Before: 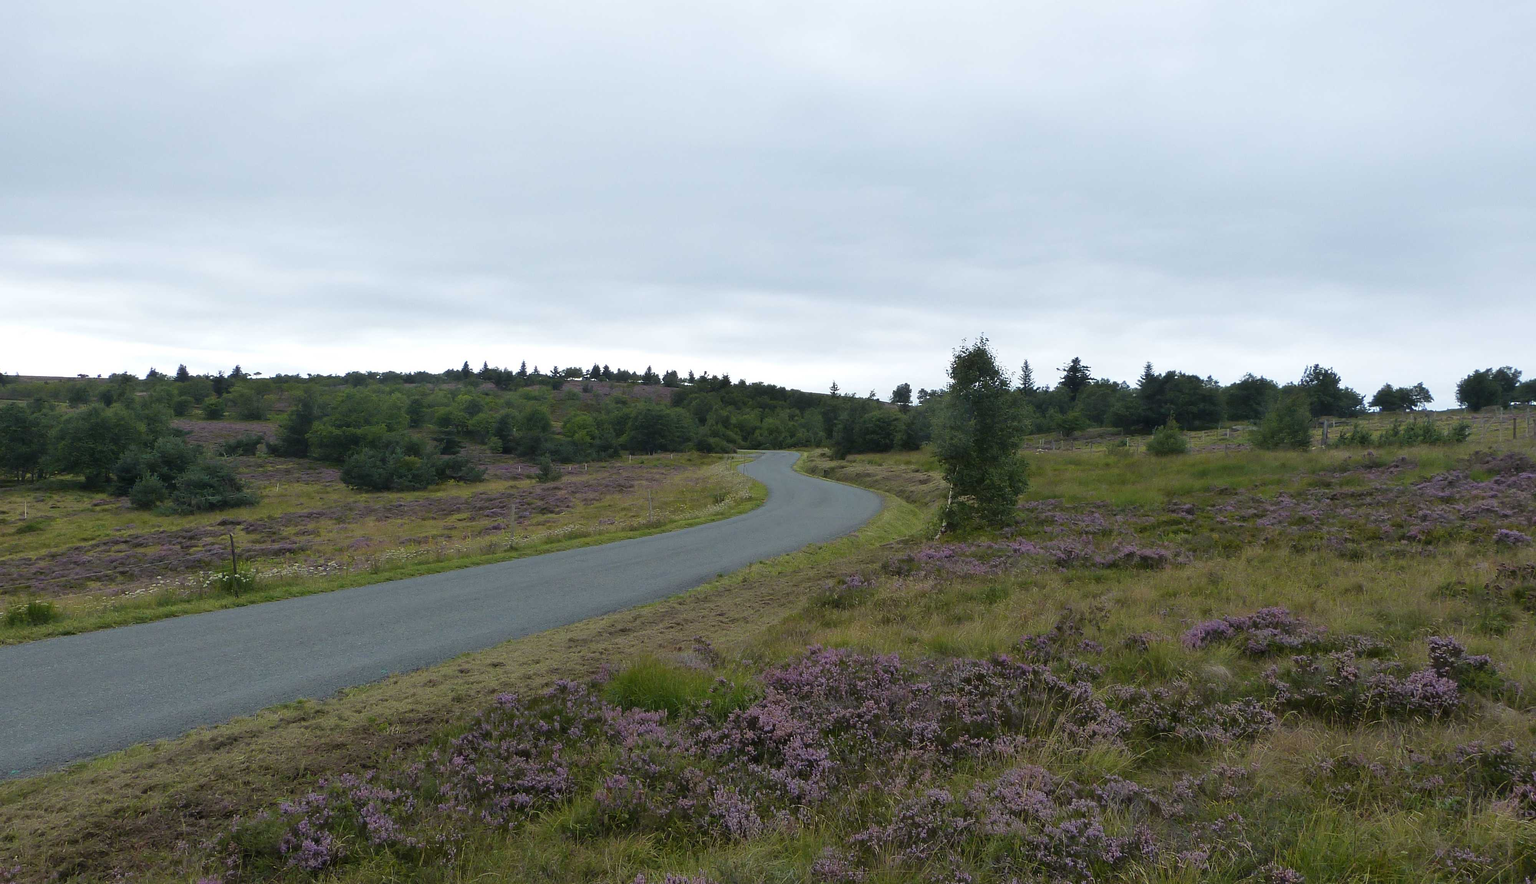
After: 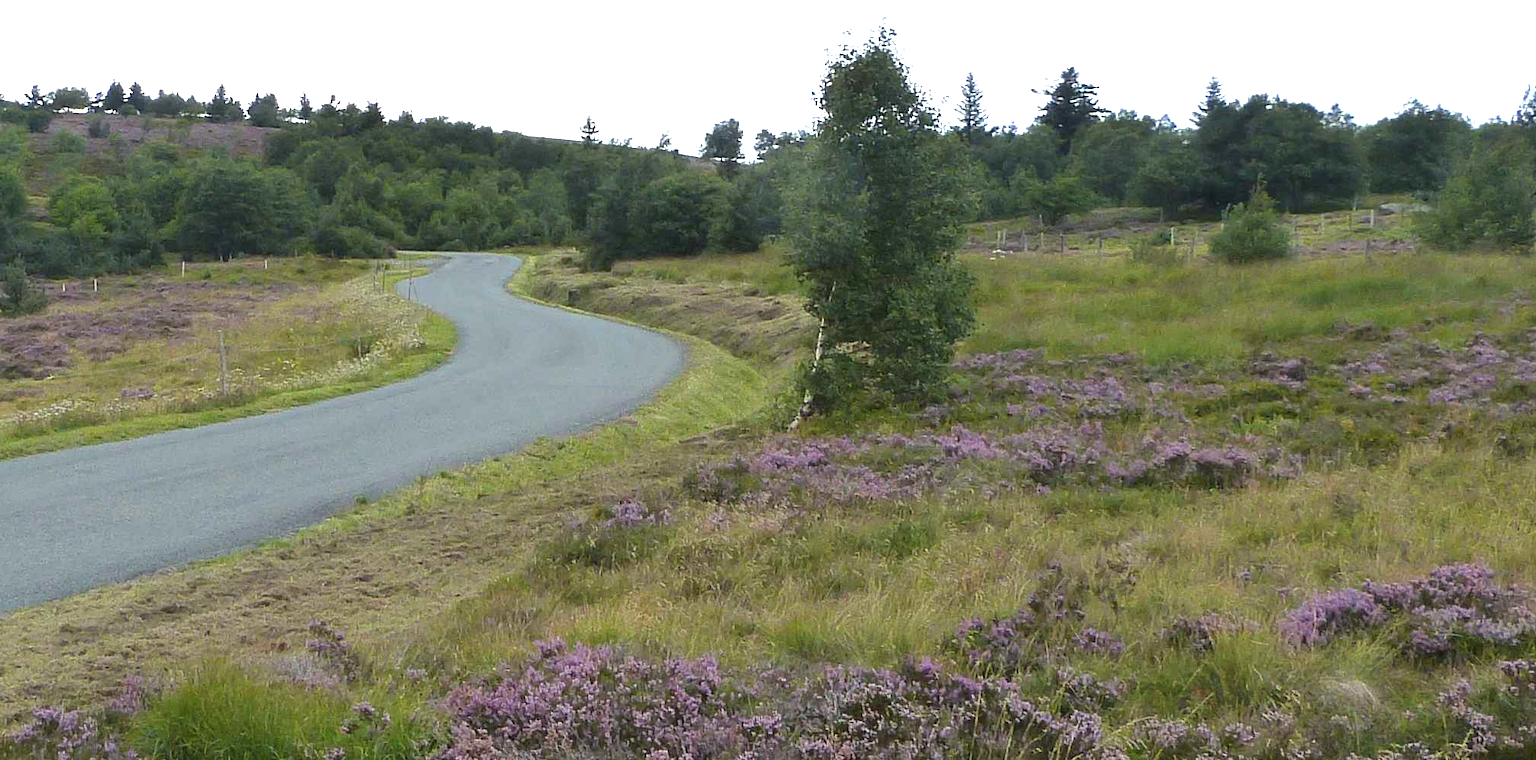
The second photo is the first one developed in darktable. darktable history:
exposure: black level correction 0, exposure 1 EV, compensate exposure bias true, compensate highlight preservation false
crop: left 35.03%, top 36.625%, right 14.663%, bottom 20.057%
